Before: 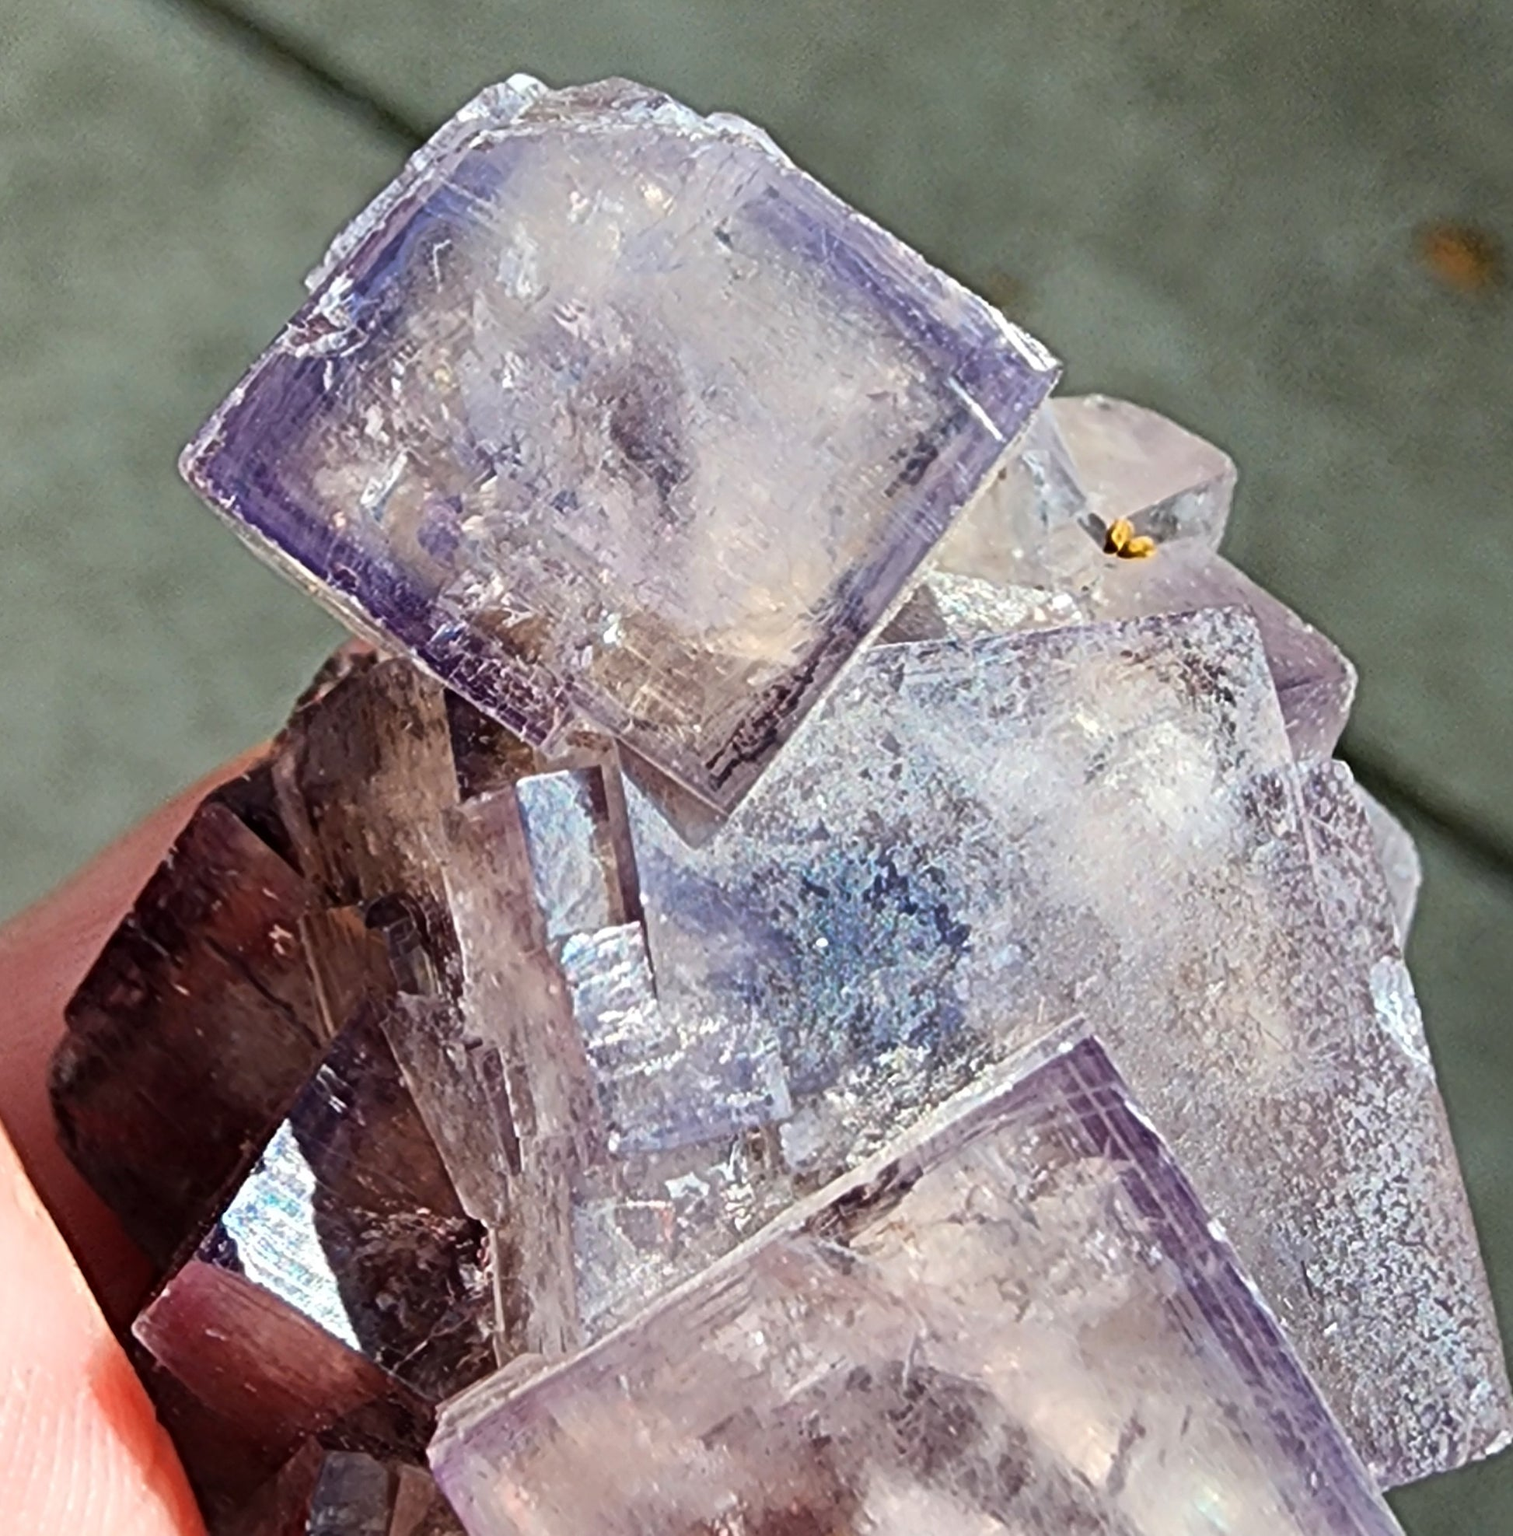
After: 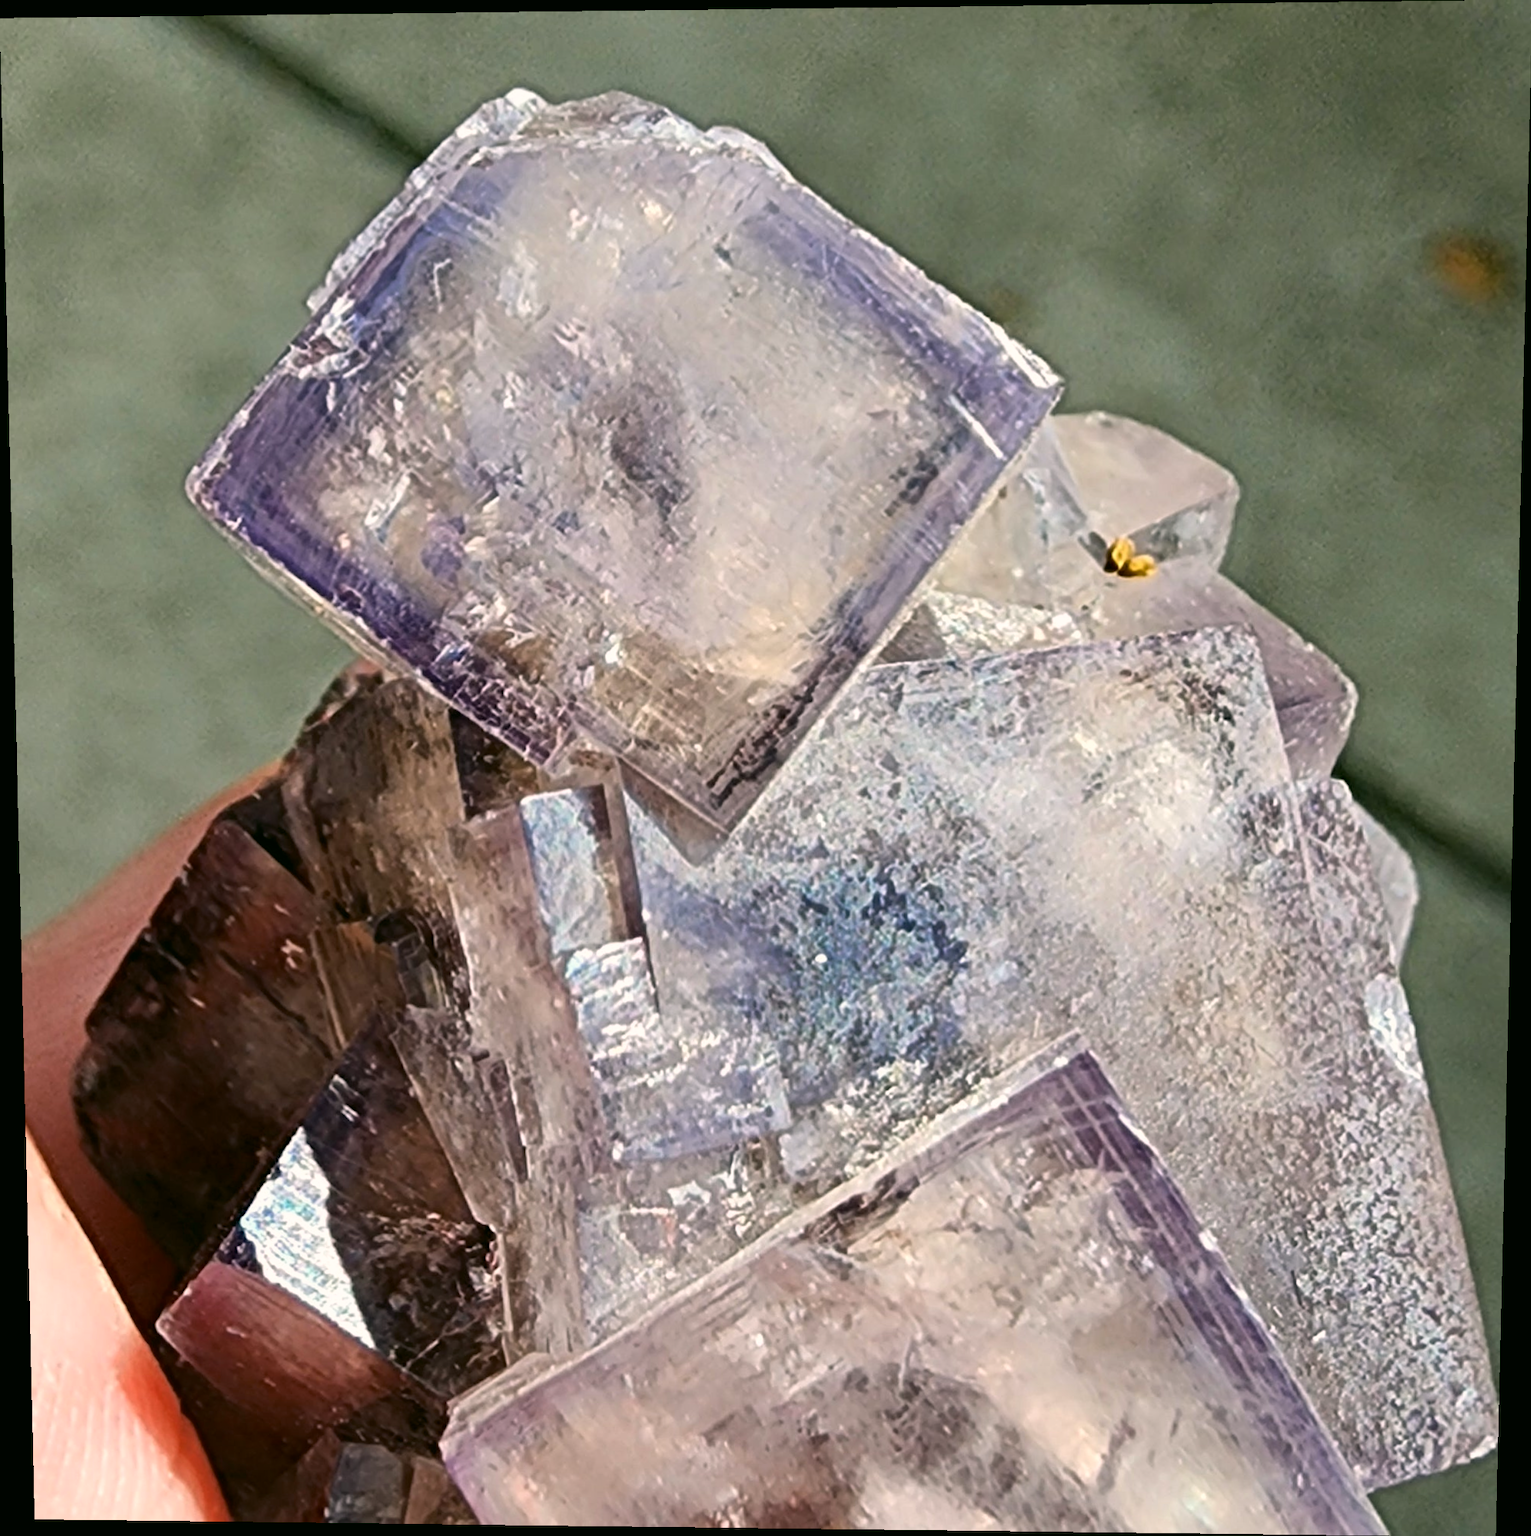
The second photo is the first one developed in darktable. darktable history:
color correction: highlights a* 4.02, highlights b* 4.98, shadows a* -7.55, shadows b* 4.98
rotate and perspective: lens shift (vertical) 0.048, lens shift (horizontal) -0.024, automatic cropping off
